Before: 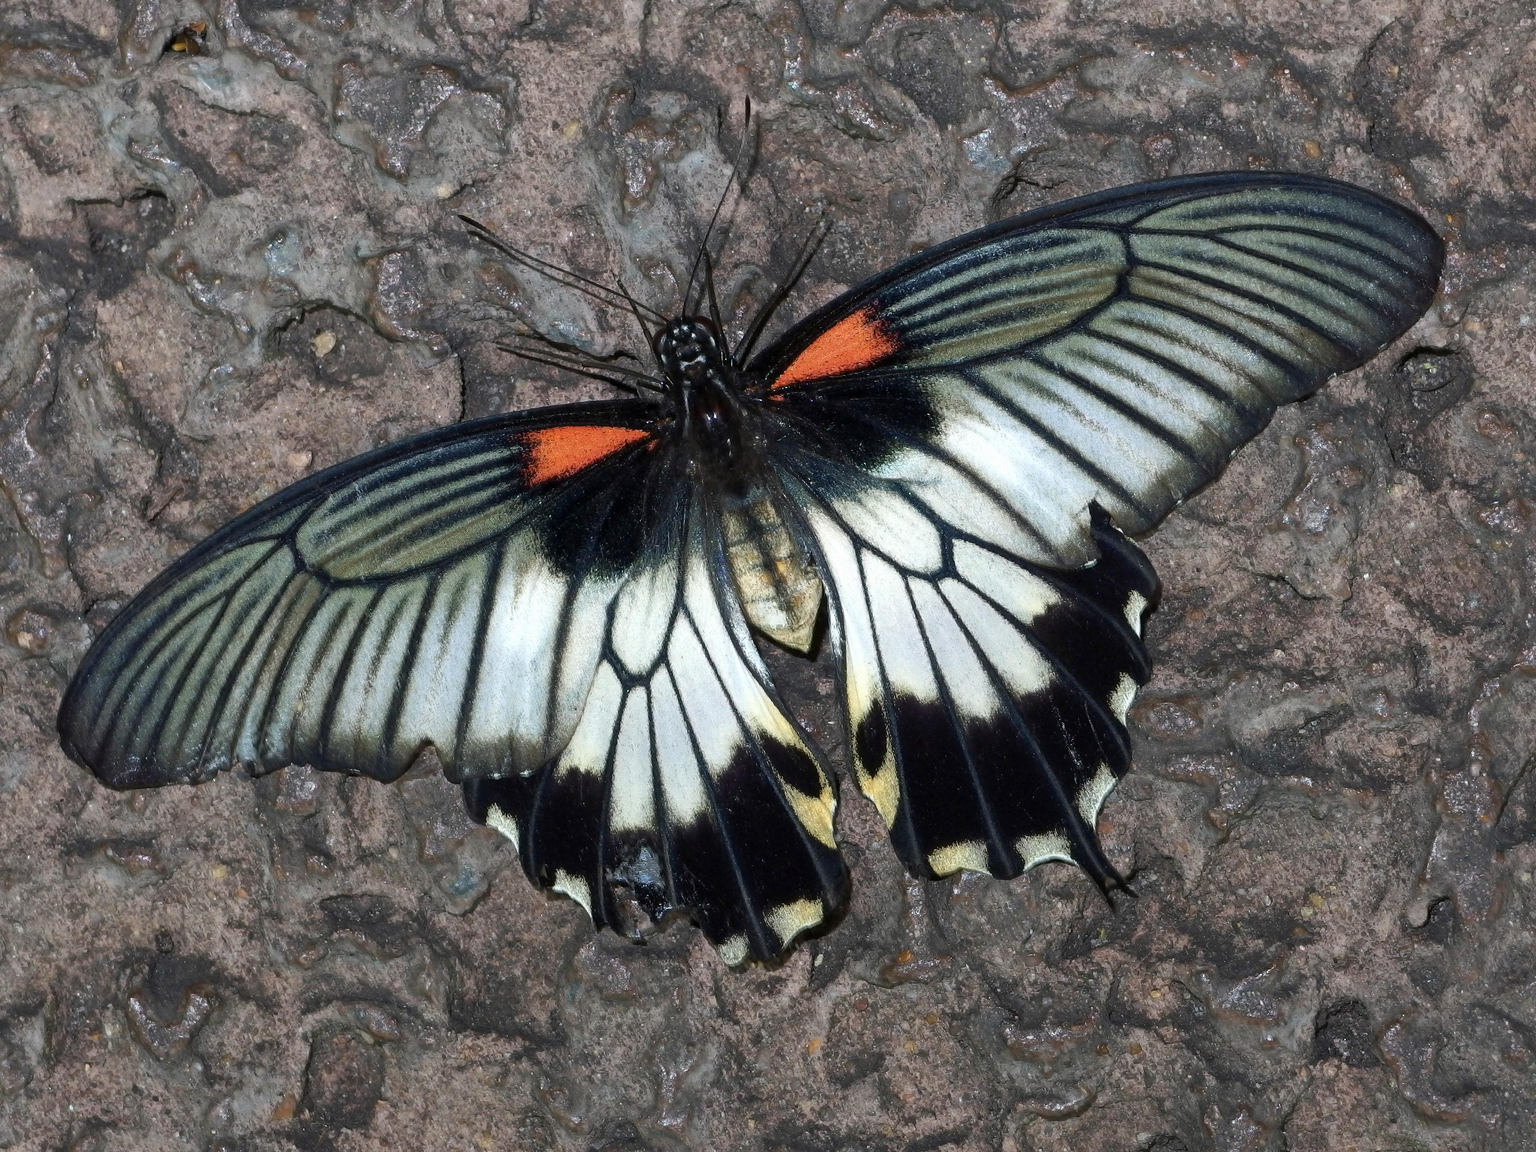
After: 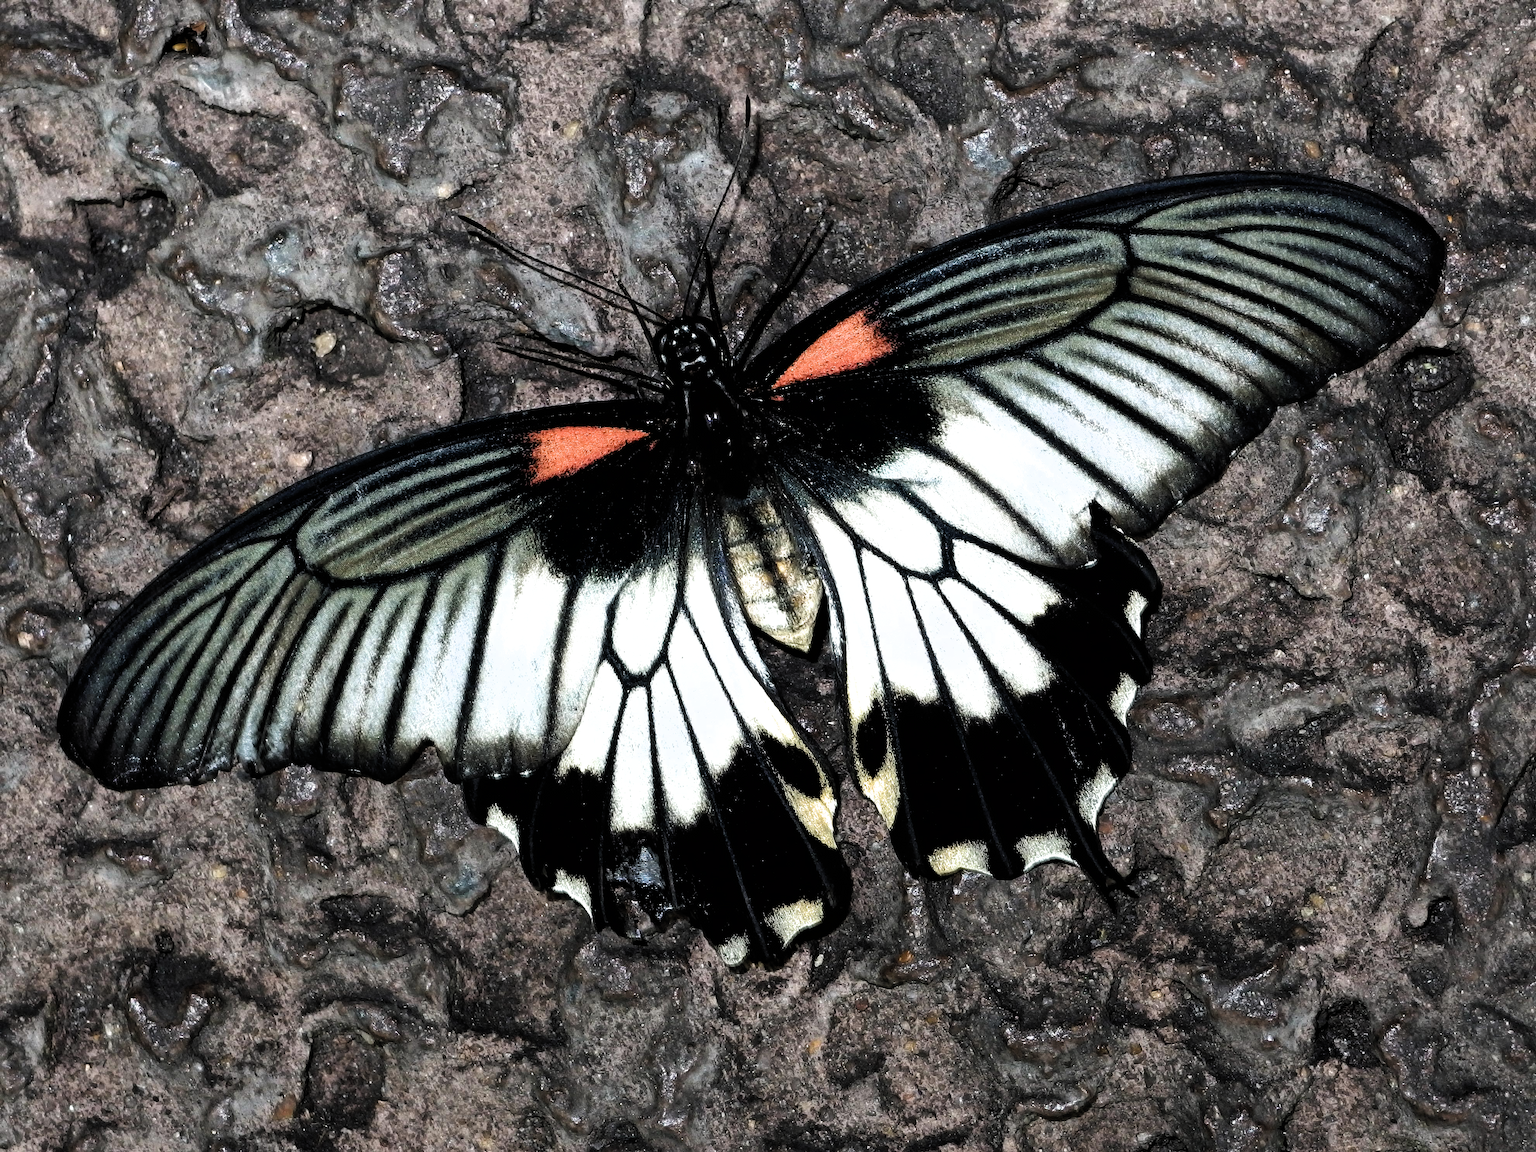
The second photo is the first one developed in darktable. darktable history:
filmic rgb: black relative exposure -8.24 EV, white relative exposure 2.23 EV, threshold 2.97 EV, hardness 7.08, latitude 85.11%, contrast 1.686, highlights saturation mix -4.06%, shadows ↔ highlights balance -2.55%, color science v6 (2022), iterations of high-quality reconstruction 0, enable highlight reconstruction true
